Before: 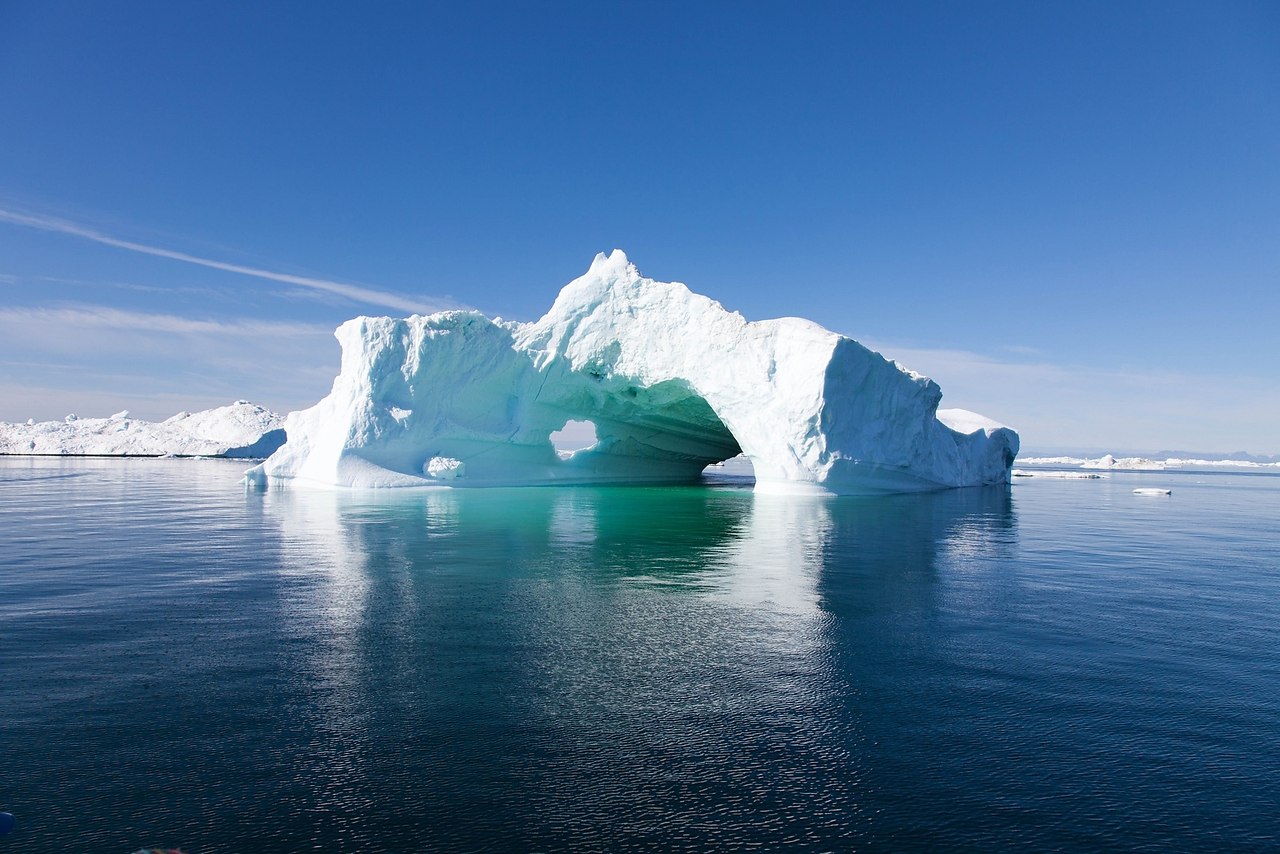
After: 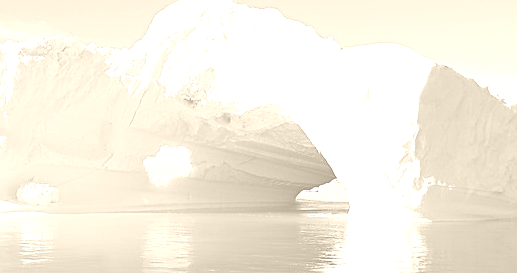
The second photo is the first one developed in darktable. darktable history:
sharpen: on, module defaults
colorize: hue 36°, saturation 71%, lightness 80.79%
crop: left 31.751%, top 32.172%, right 27.8%, bottom 35.83%
